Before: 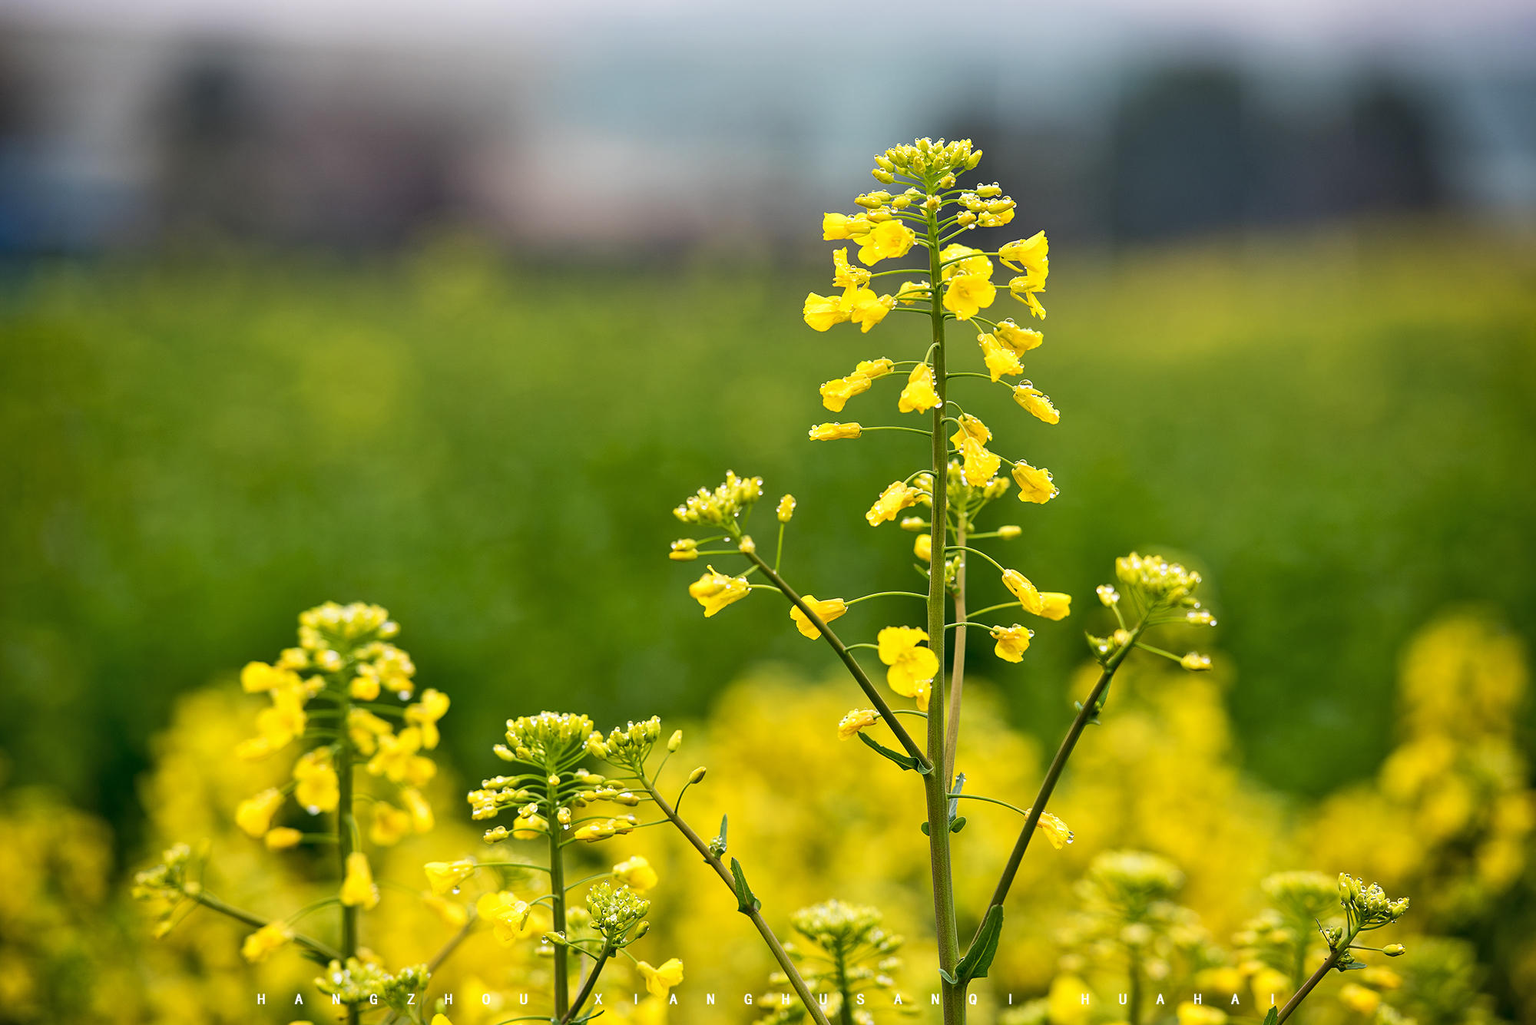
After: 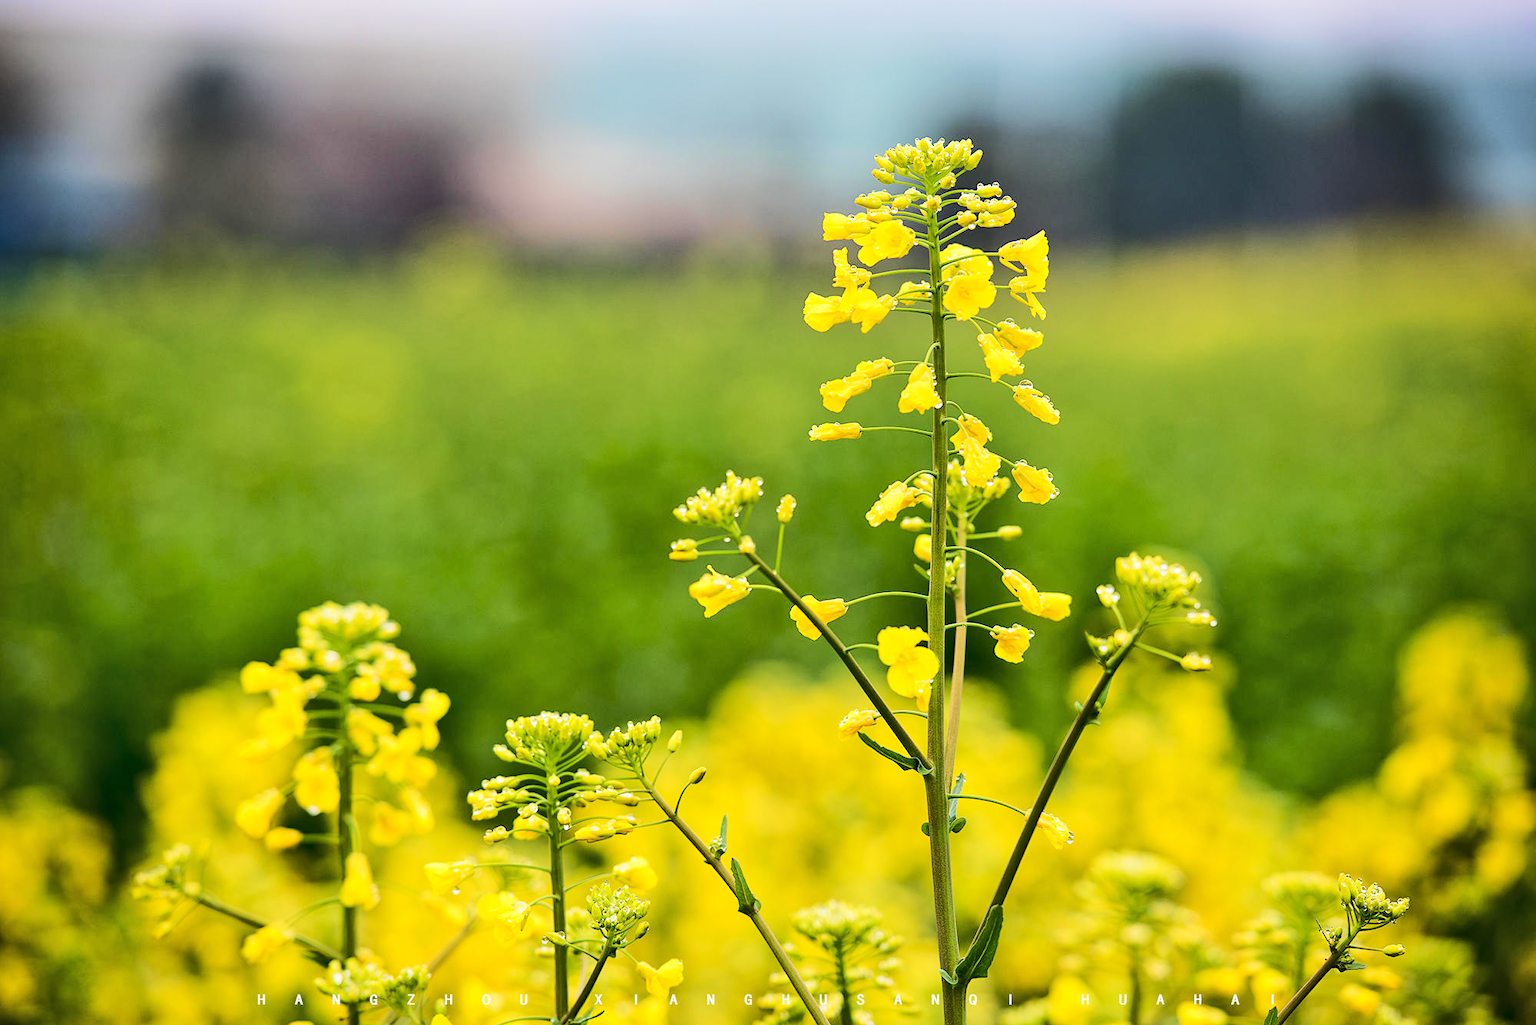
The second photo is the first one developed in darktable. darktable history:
rgb curve: curves: ch0 [(0, 0) (0.284, 0.292) (0.505, 0.644) (1, 1)], compensate middle gray true
white balance: emerald 1
velvia: on, module defaults
